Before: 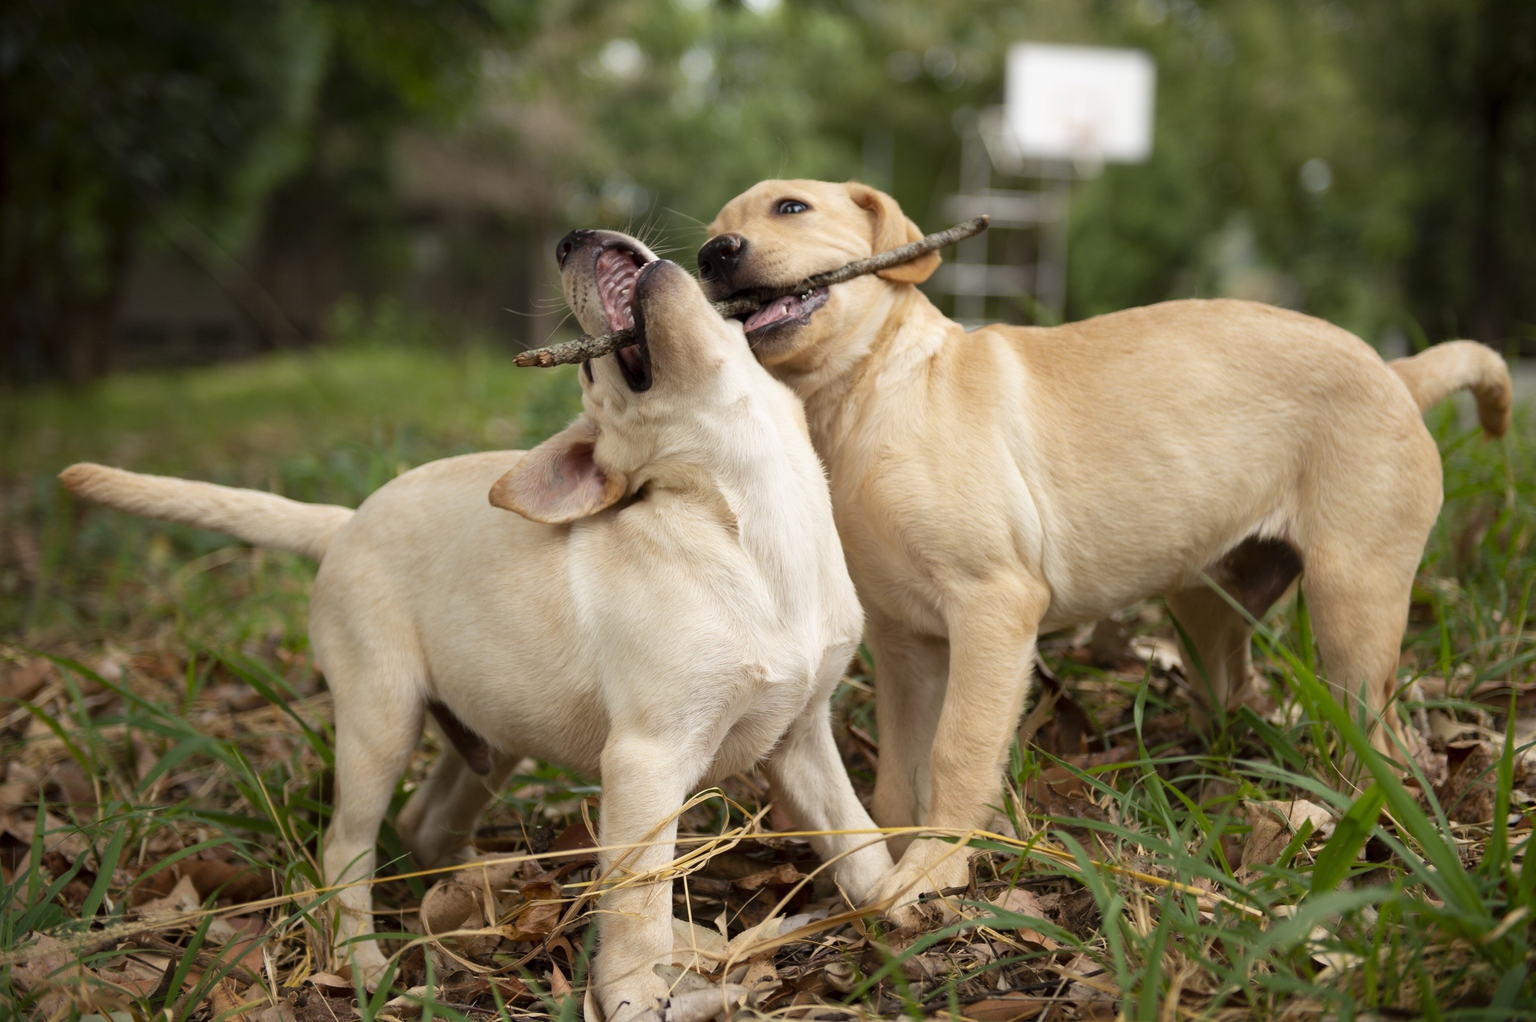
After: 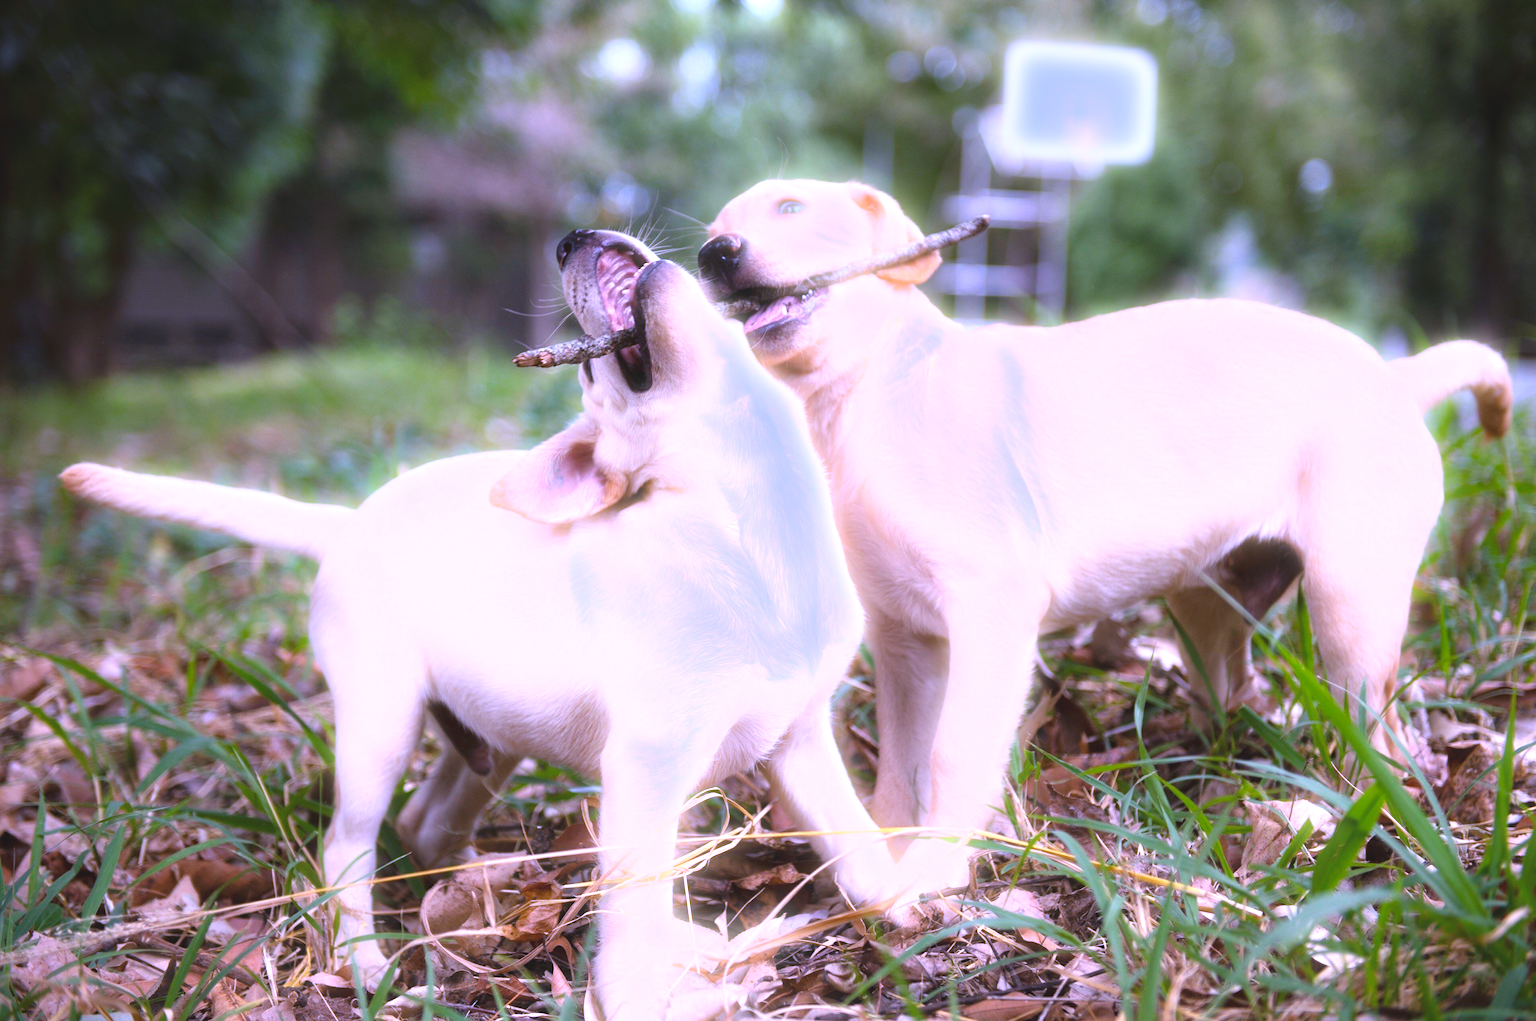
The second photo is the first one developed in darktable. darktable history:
white balance: red 0.98, blue 1.61
exposure: black level correction -0.005, exposure 1 EV, compensate highlight preservation false
bloom: size 5%, threshold 95%, strength 15%
